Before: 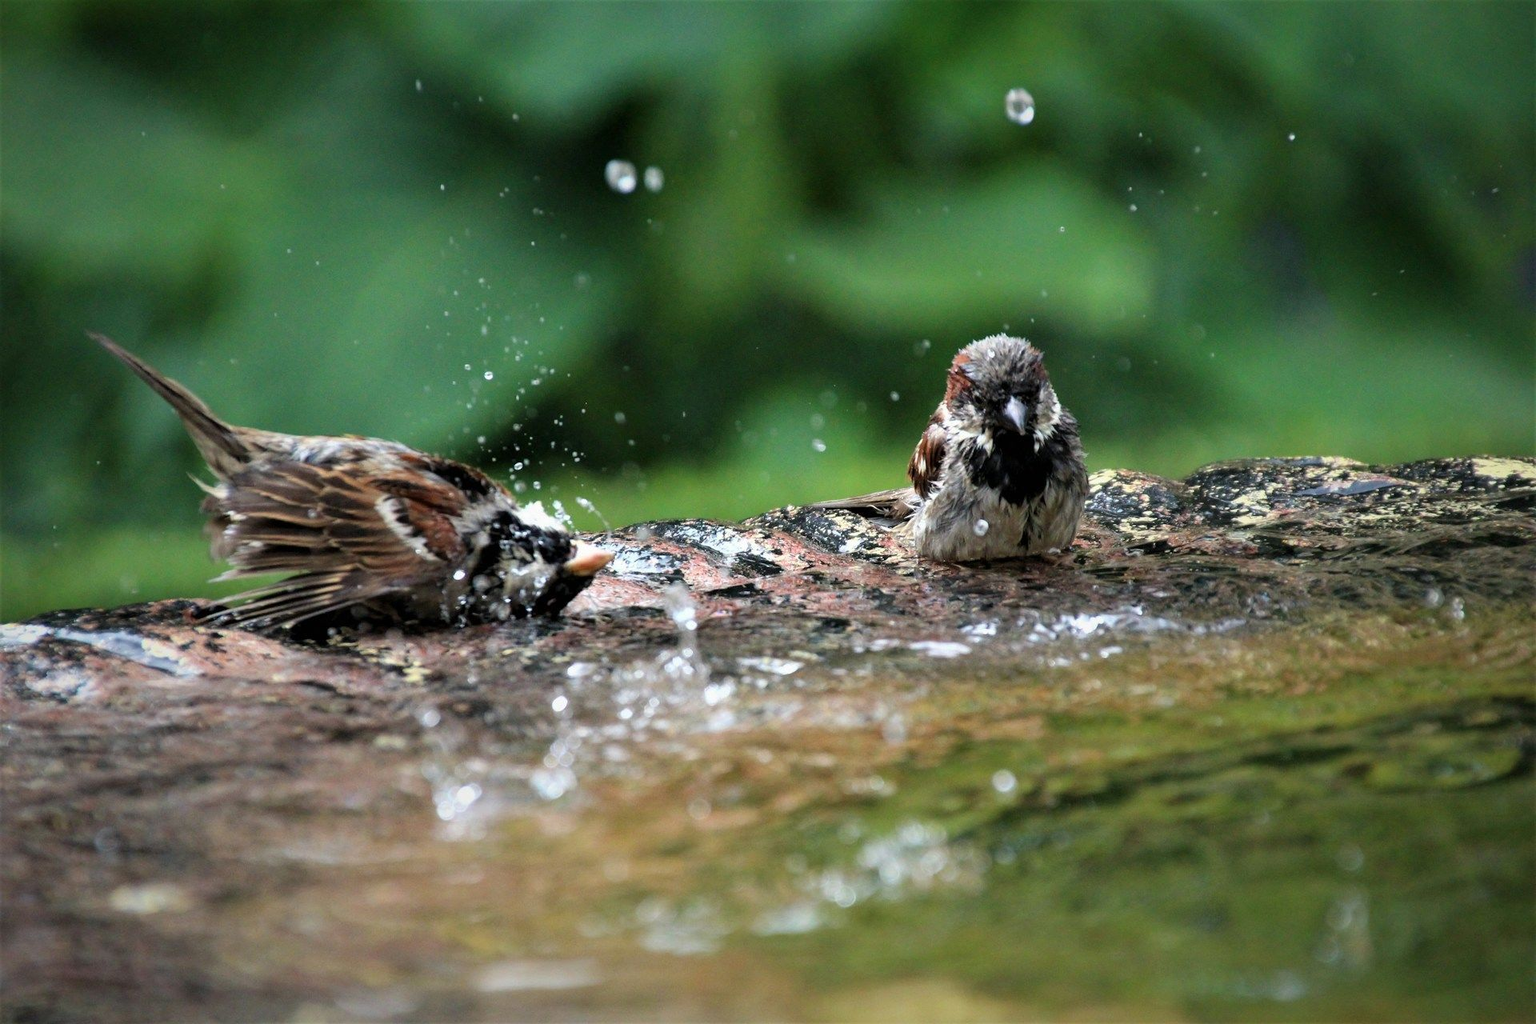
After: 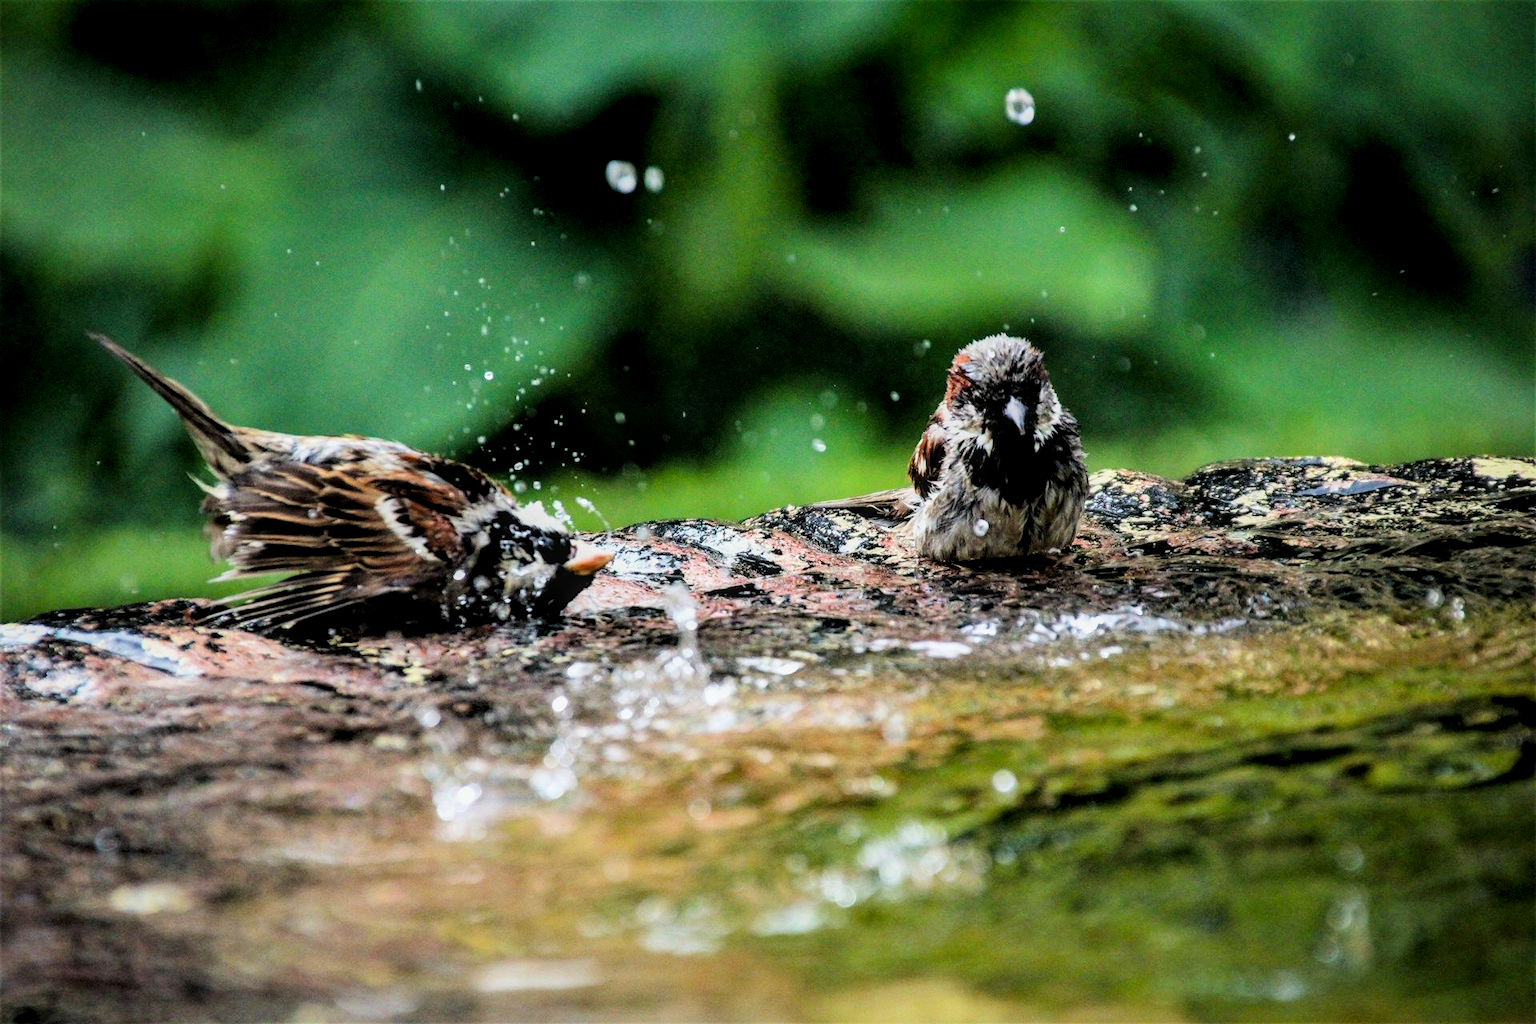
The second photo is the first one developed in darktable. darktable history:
filmic rgb: black relative exposure -5 EV, hardness 2.88, contrast 1.5, highlights saturation mix -30%
color balance rgb: perceptual saturation grading › global saturation 20%, global vibrance 20%
local contrast: on, module defaults
exposure: black level correction 0, exposure 0.3 EV, compensate highlight preservation false
